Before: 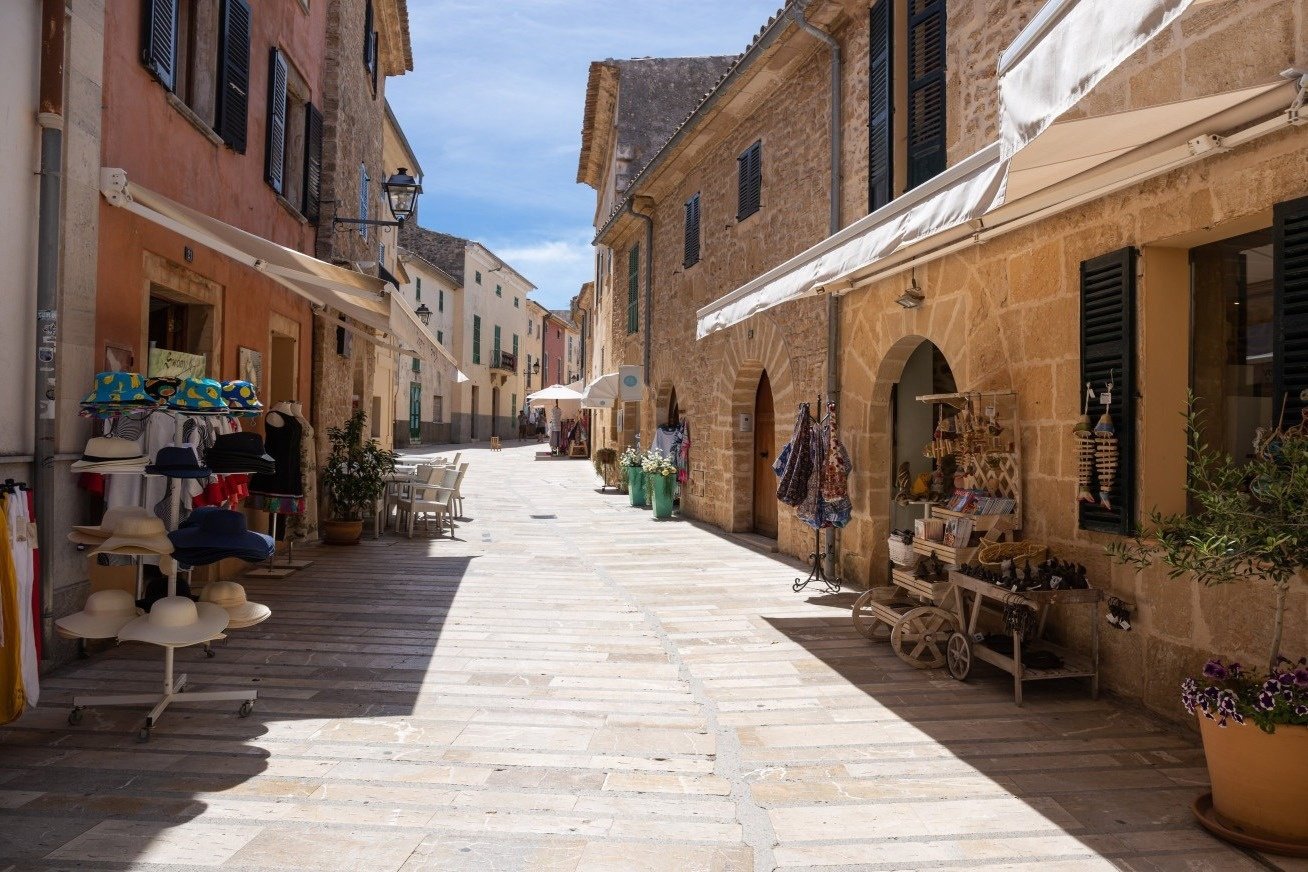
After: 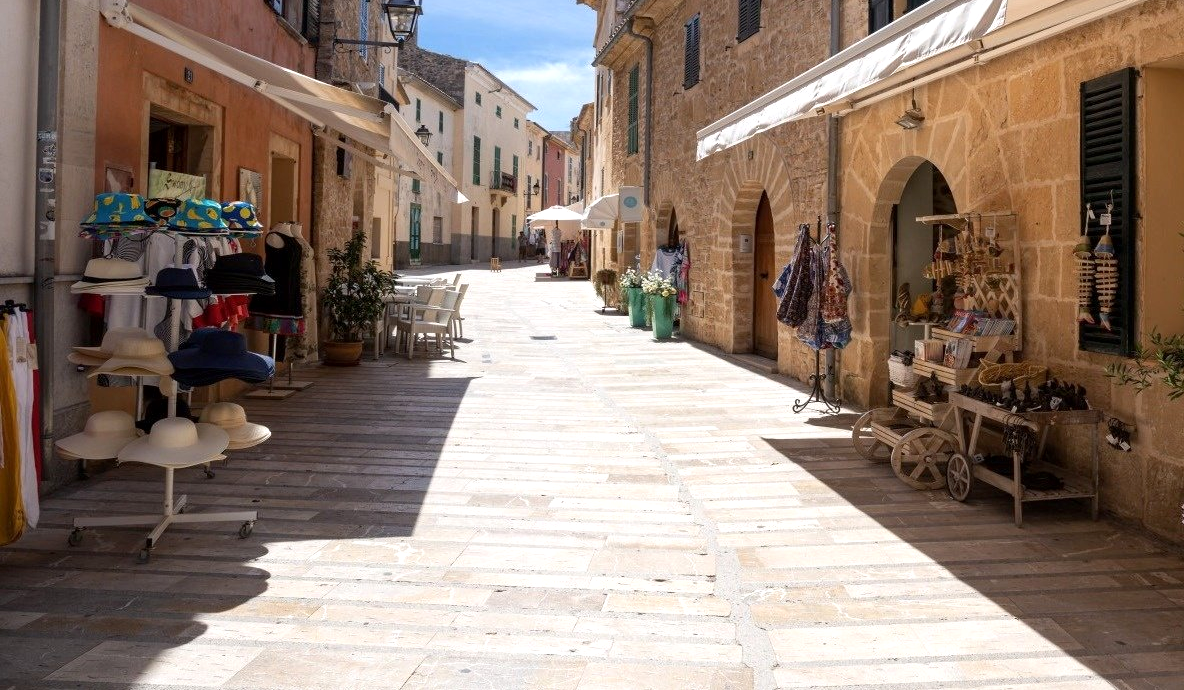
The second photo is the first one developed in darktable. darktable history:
crop: top 20.581%, right 9.446%, bottom 0.221%
exposure: black level correction 0.001, exposure 0.296 EV, compensate highlight preservation false
contrast brightness saturation: saturation -0.051
